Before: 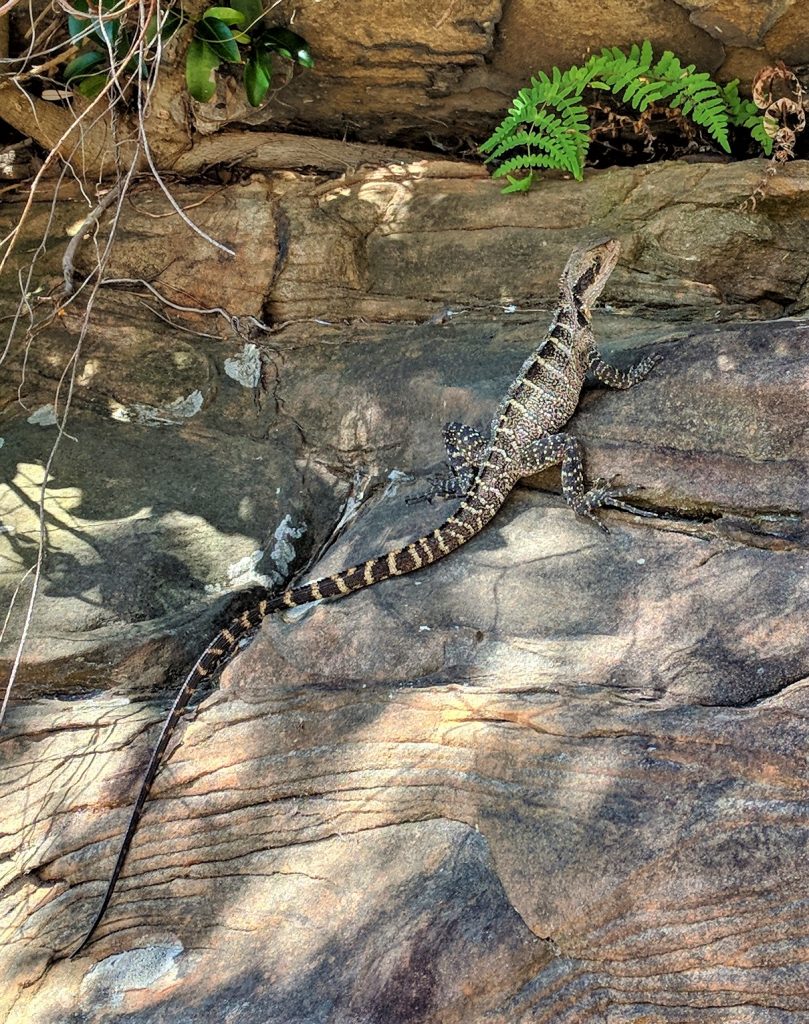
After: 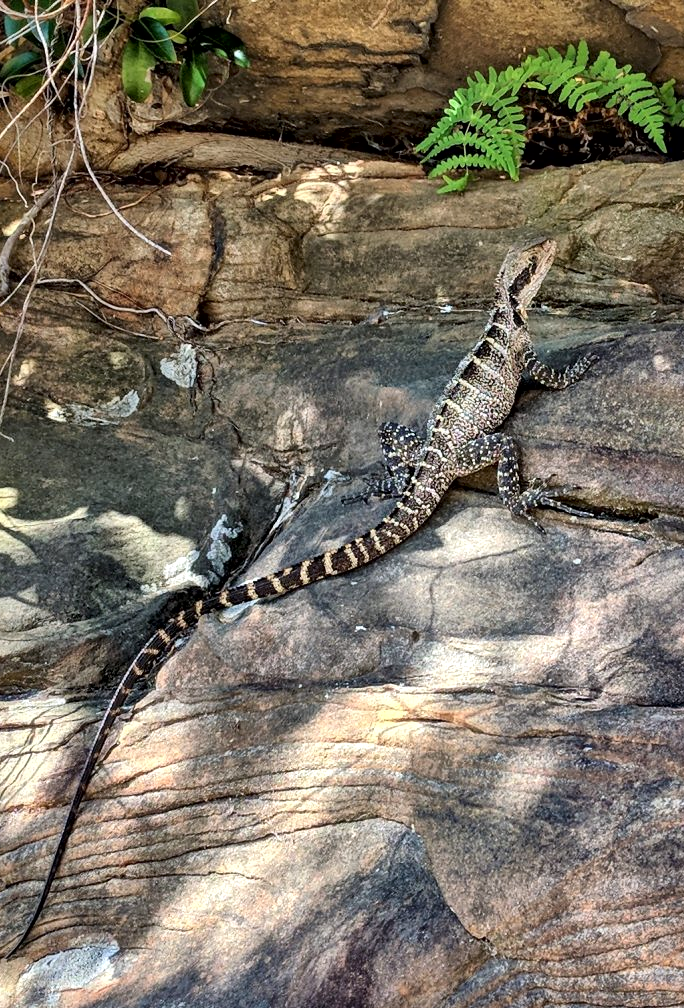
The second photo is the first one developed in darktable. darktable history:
white balance: red 1.004, blue 1.024
local contrast: mode bilateral grid, contrast 25, coarseness 47, detail 151%, midtone range 0.2
crop: left 8.026%, right 7.374%
